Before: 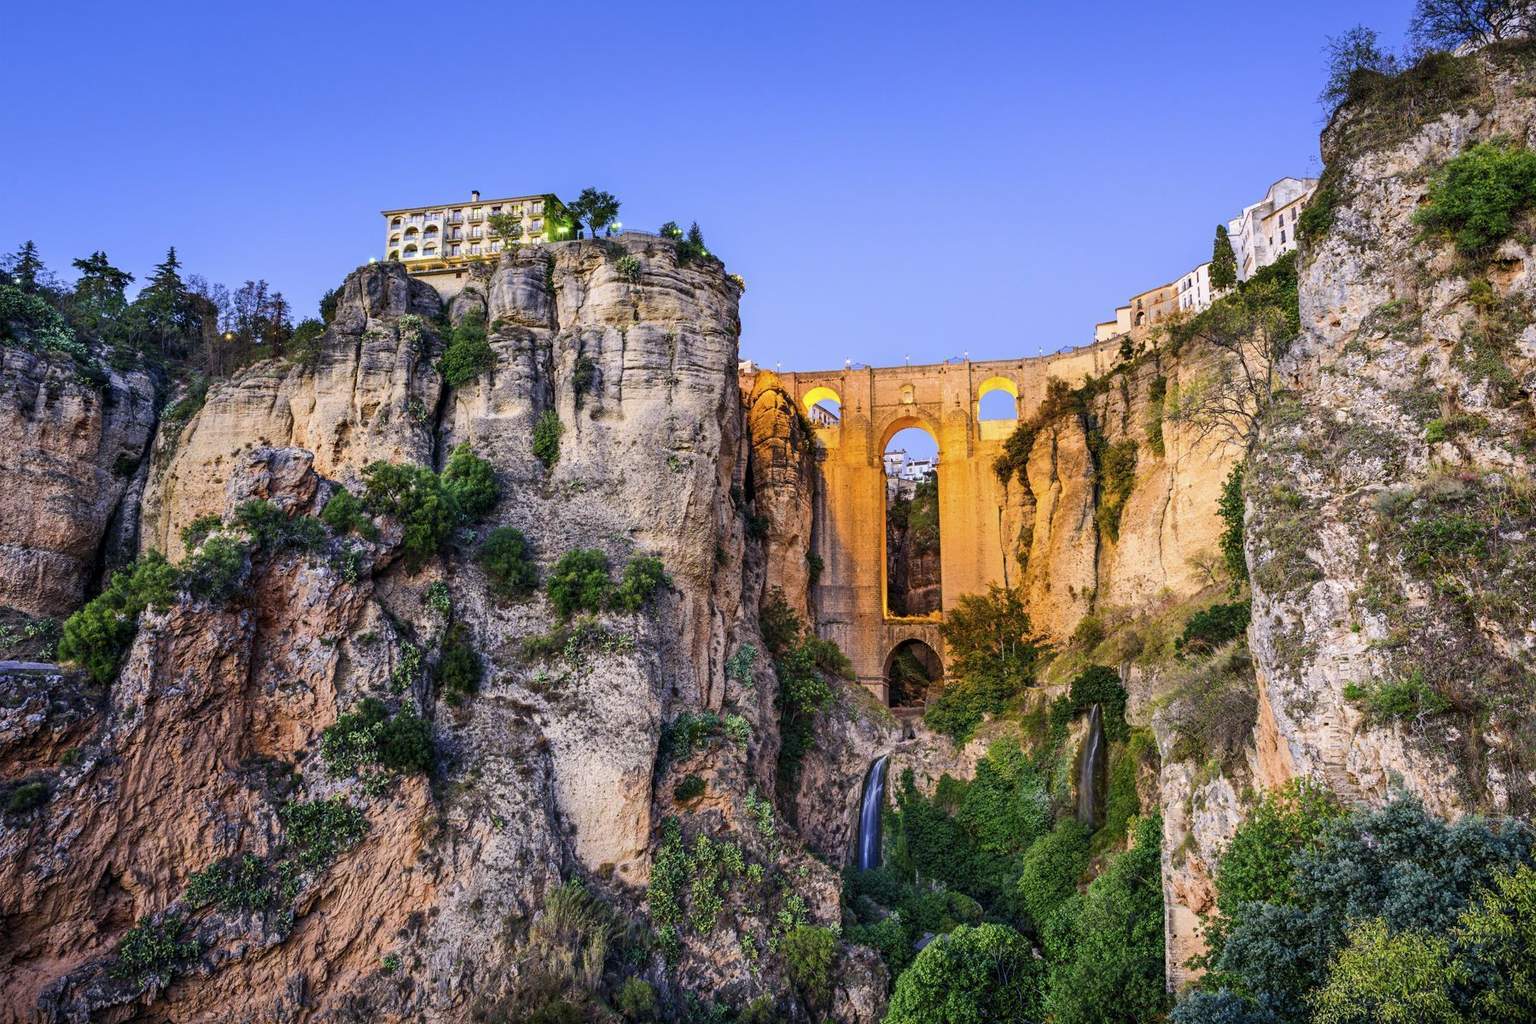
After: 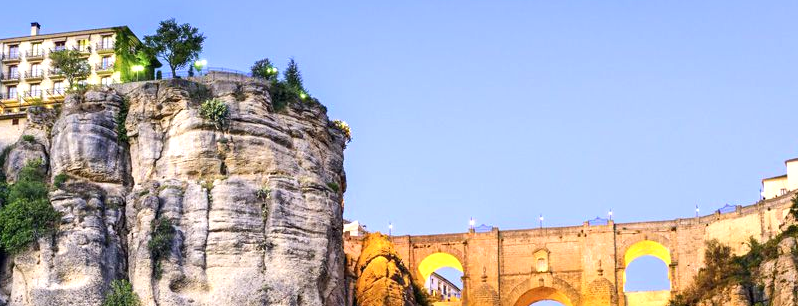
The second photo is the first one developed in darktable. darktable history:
crop: left 29.02%, top 16.828%, right 26.619%, bottom 57.596%
exposure: exposure 0.563 EV, compensate exposure bias true, compensate highlight preservation false
